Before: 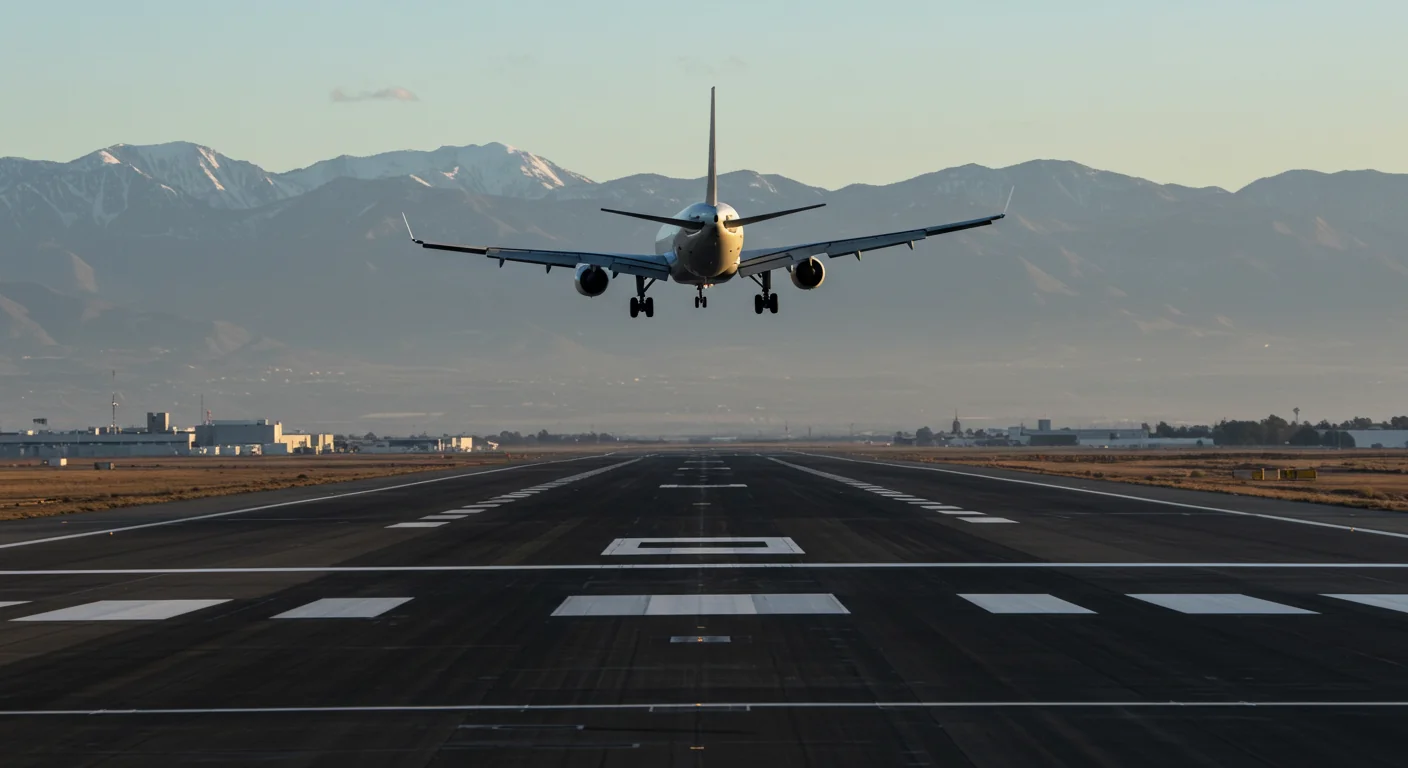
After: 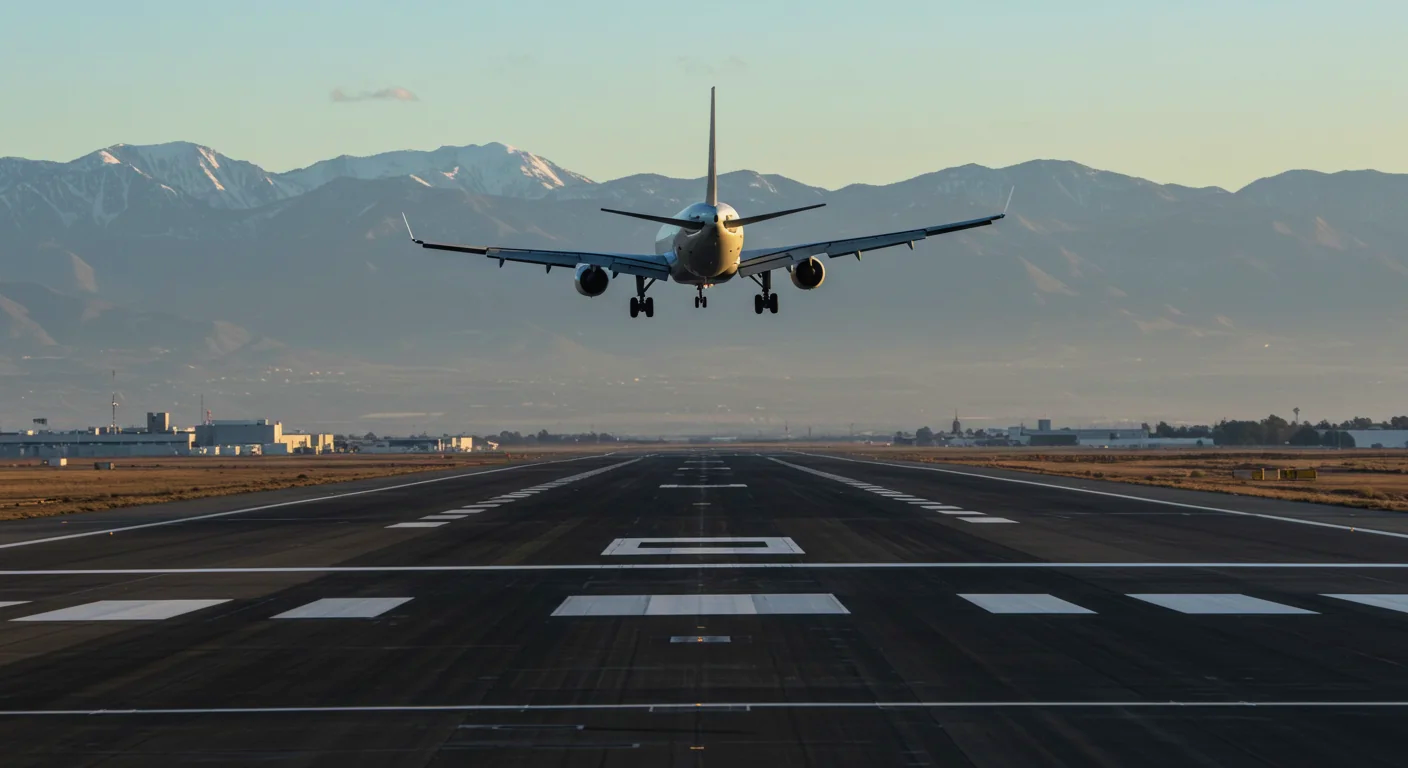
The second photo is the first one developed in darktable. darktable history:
velvia: on, module defaults
local contrast: detail 109%
